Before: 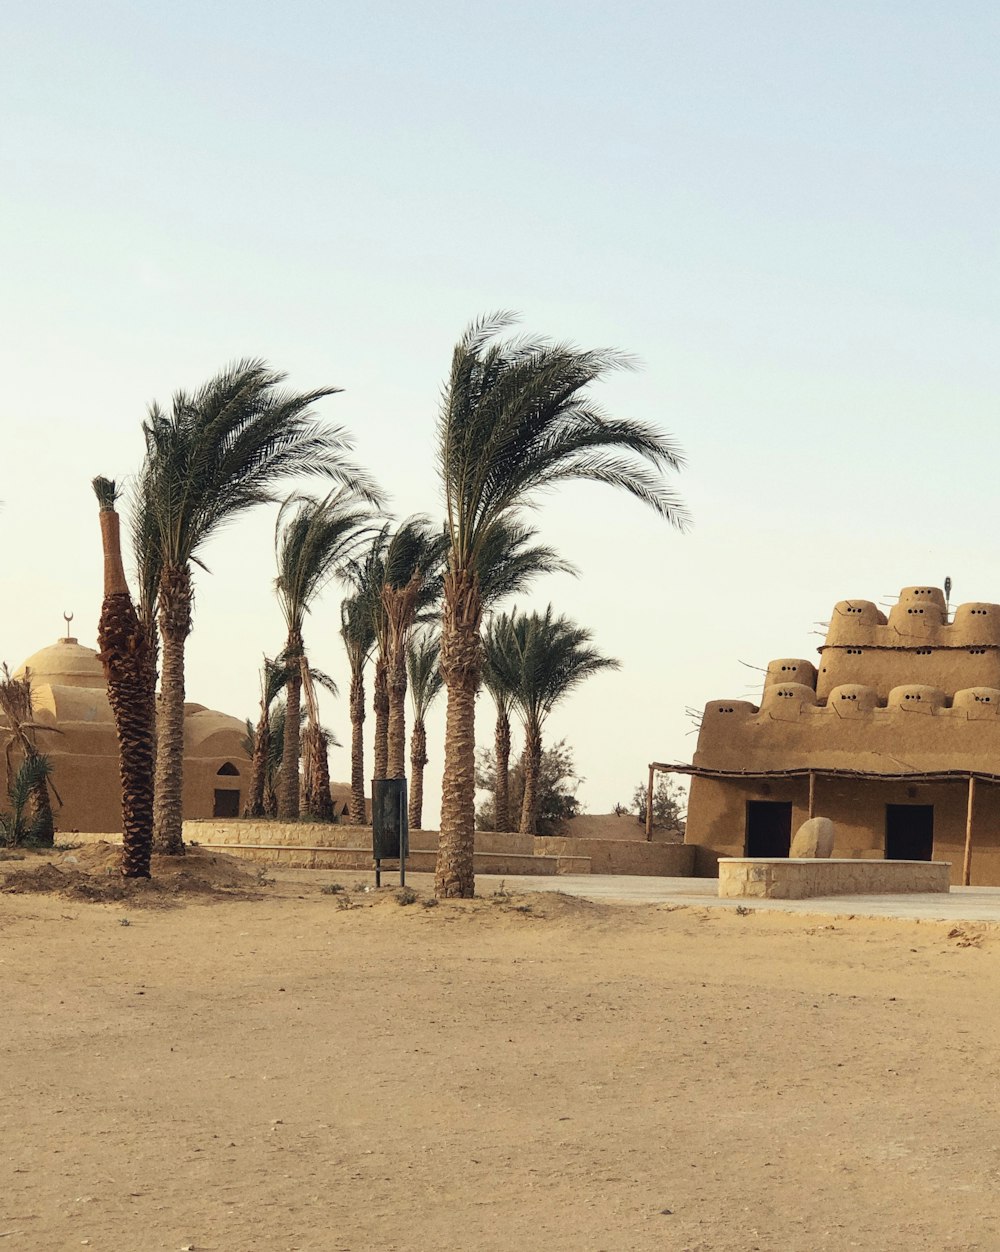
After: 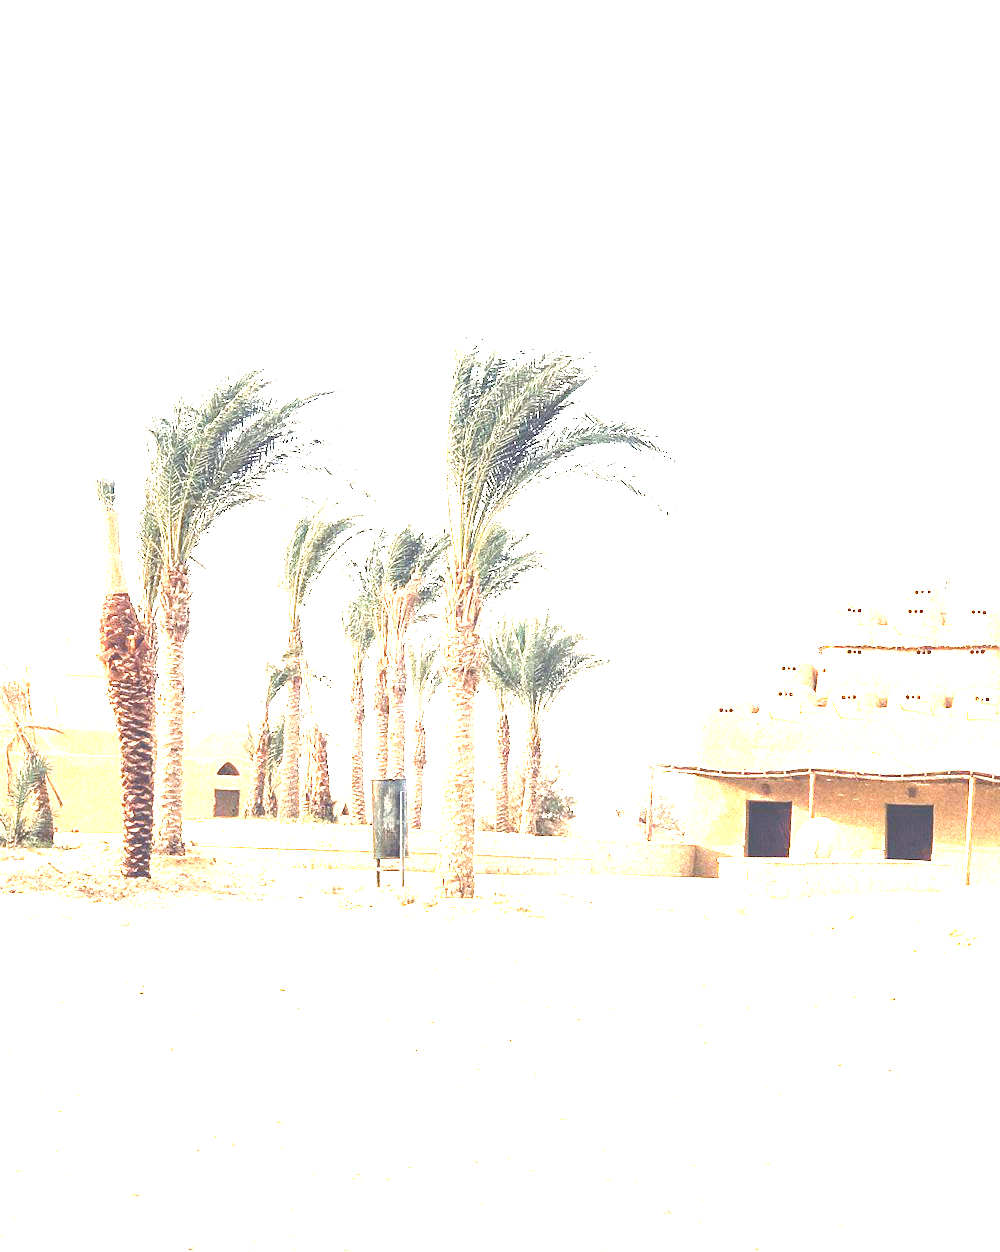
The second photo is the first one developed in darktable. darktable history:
exposure: black level correction 0, exposure 4.103 EV, compensate highlight preservation false
